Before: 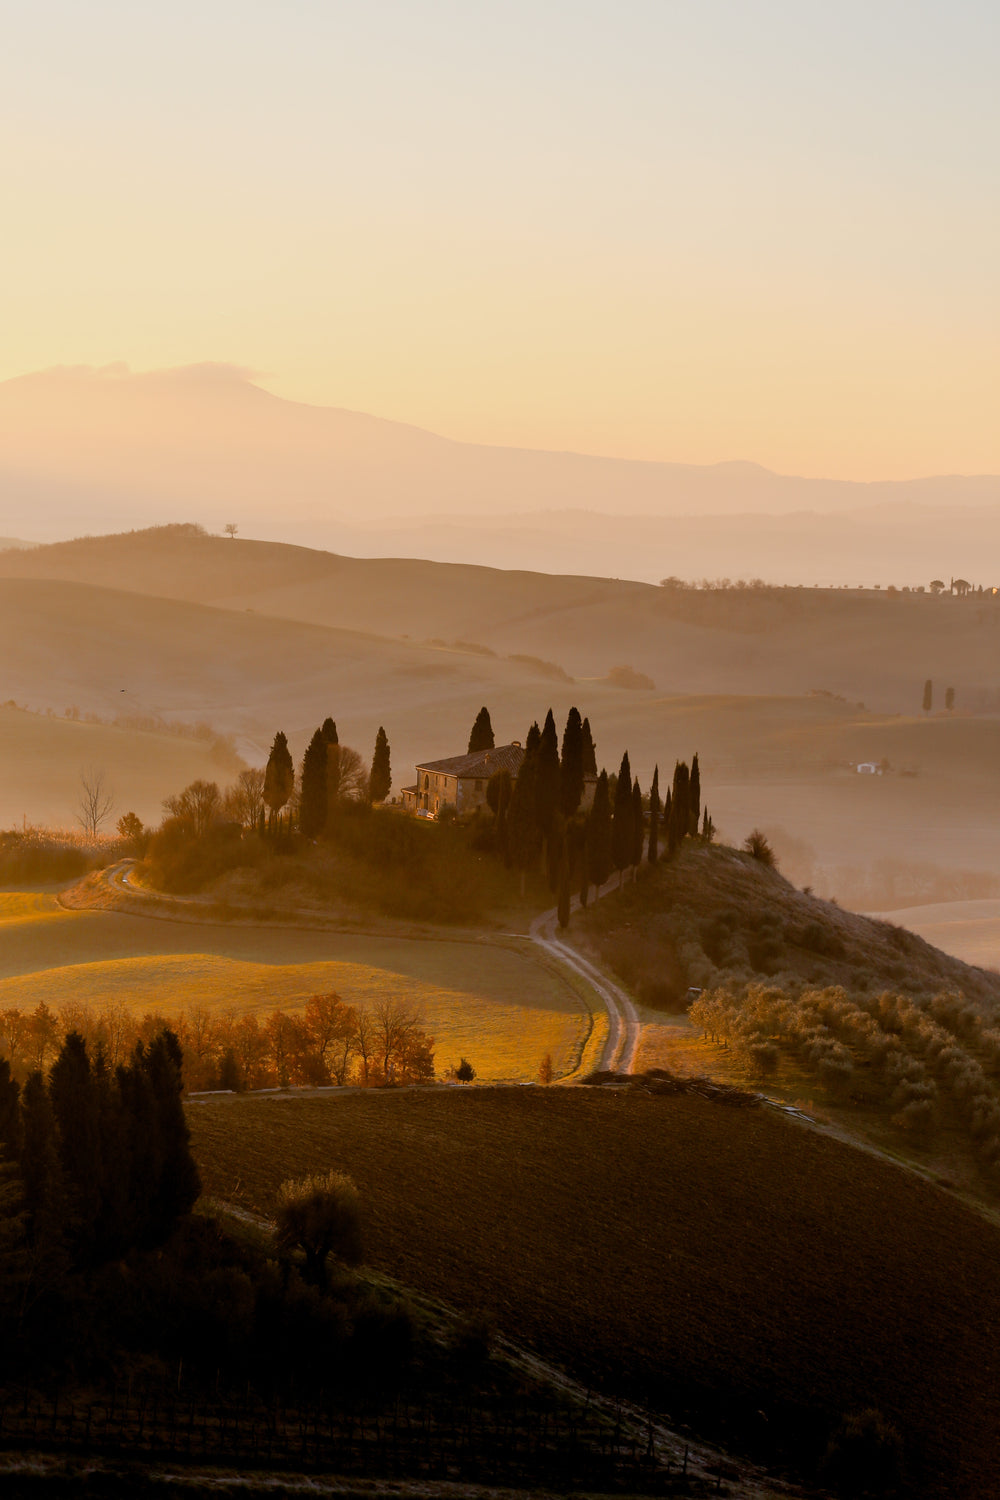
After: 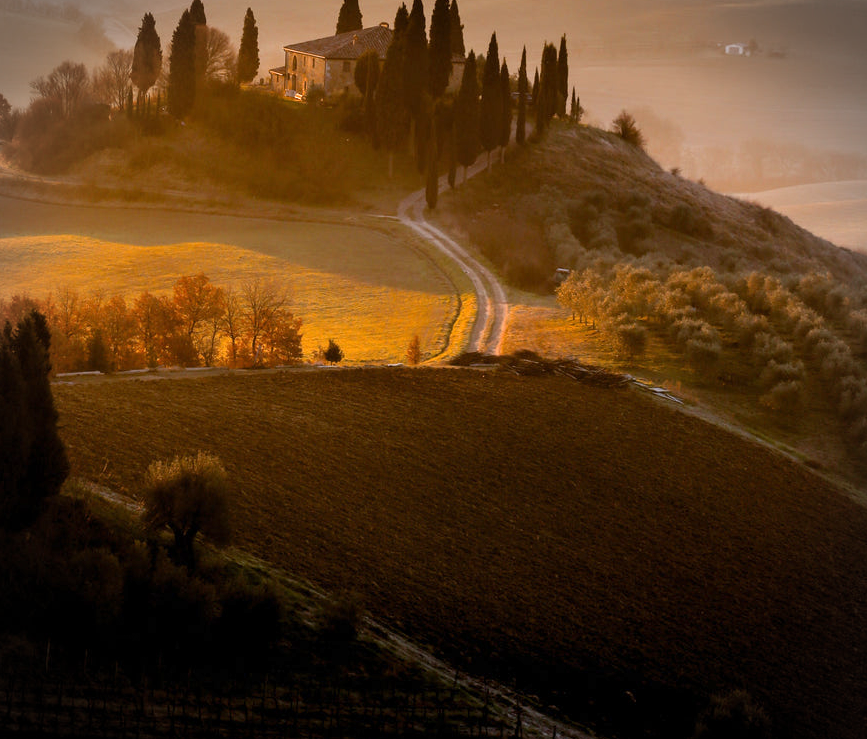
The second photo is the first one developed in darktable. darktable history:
vignetting: fall-off start 79.9%, dithering 16-bit output, unbound false
exposure: exposure 0.693 EV, compensate highlight preservation false
crop and rotate: left 13.242%, top 47.981%, bottom 2.744%
